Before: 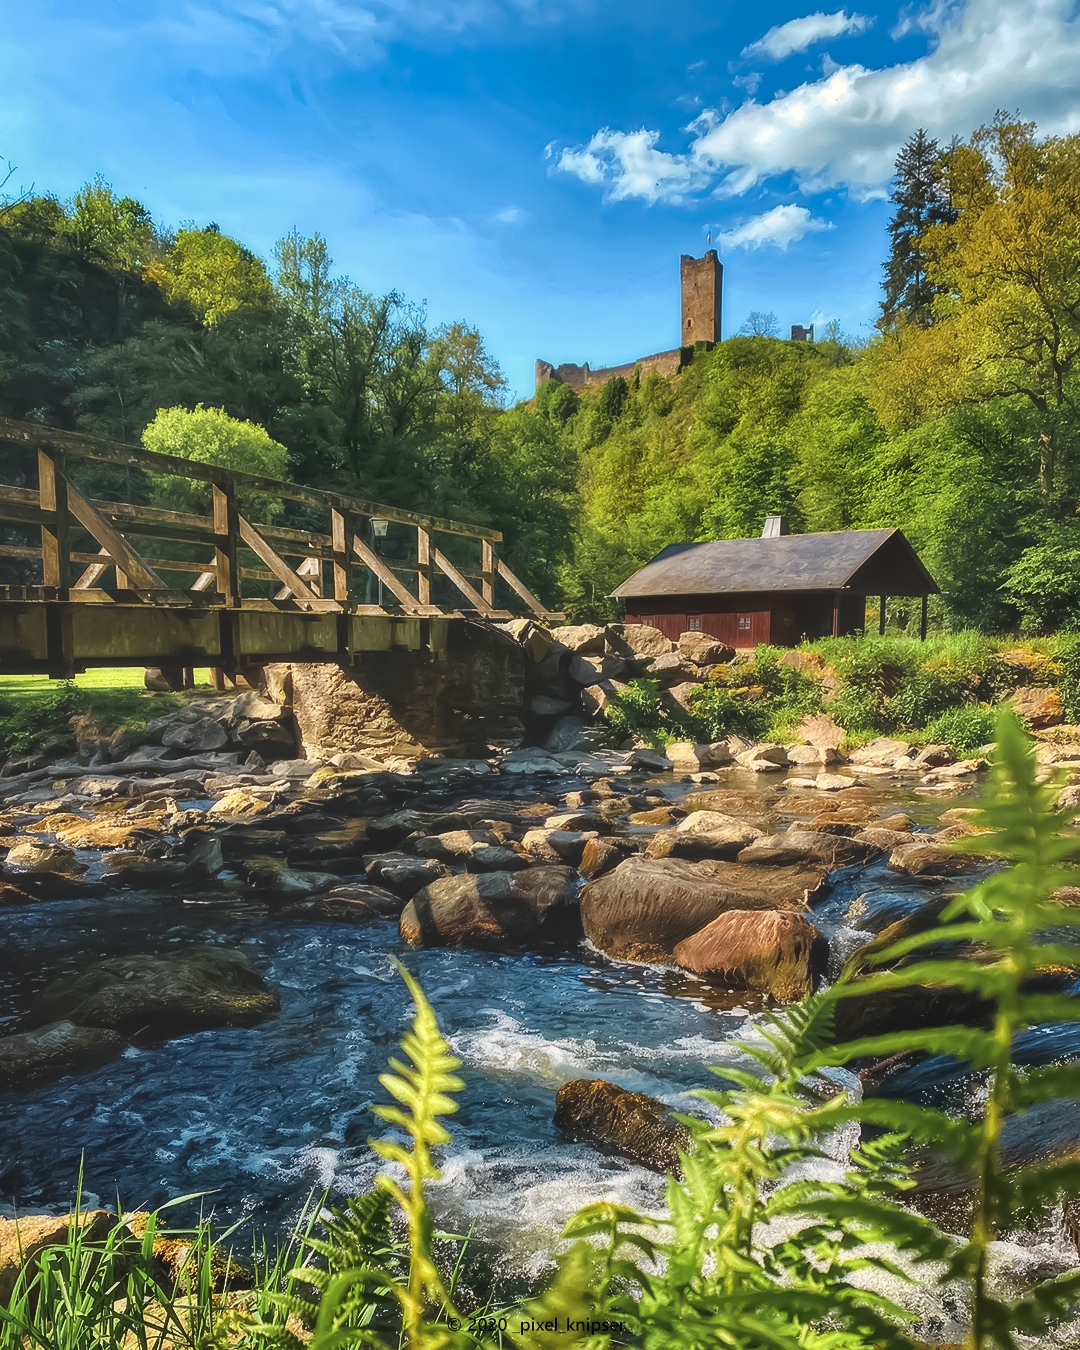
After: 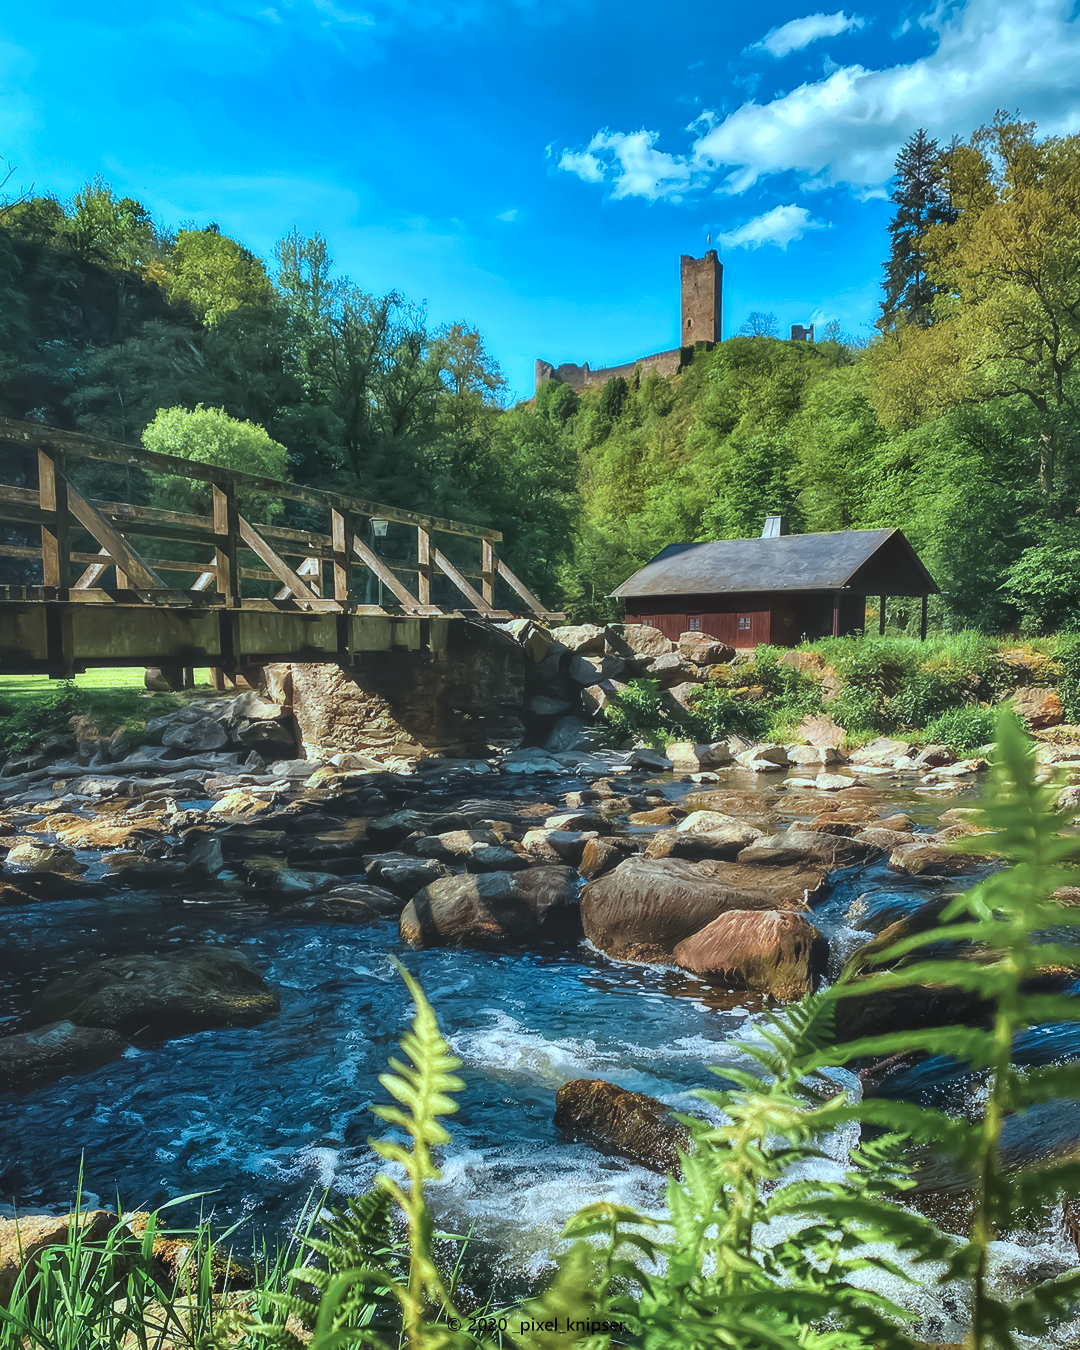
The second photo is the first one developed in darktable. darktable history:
color correction: highlights a* -10.48, highlights b* -19.58
